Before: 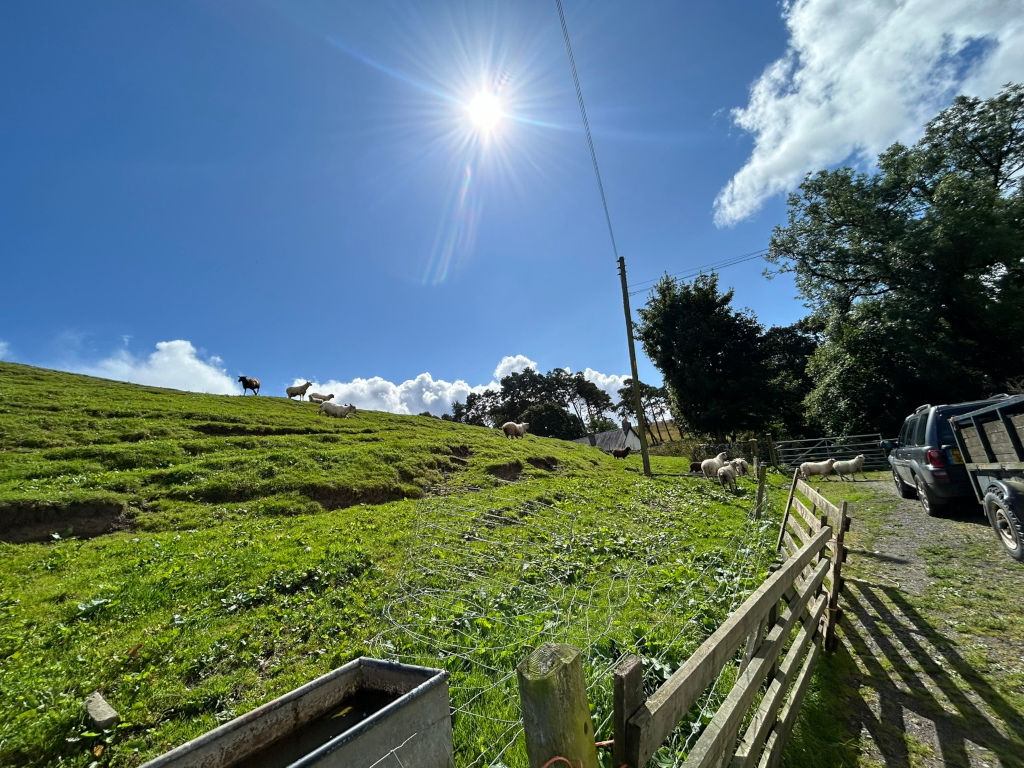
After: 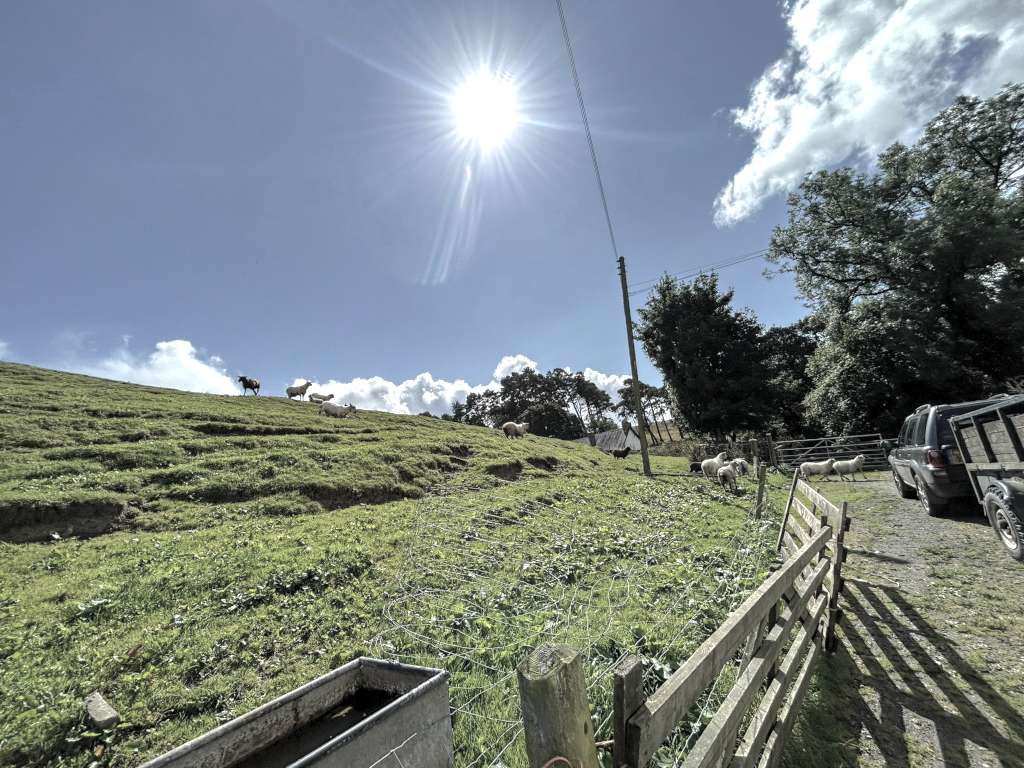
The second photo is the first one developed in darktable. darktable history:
local contrast: on, module defaults
contrast brightness saturation: brightness 0.18, saturation -0.5
tone equalizer: -8 EV -0.417 EV, -7 EV -0.389 EV, -6 EV -0.333 EV, -5 EV -0.222 EV, -3 EV 0.222 EV, -2 EV 0.333 EV, -1 EV 0.389 EV, +0 EV 0.417 EV, edges refinement/feathering 500, mask exposure compensation -1.57 EV, preserve details no
shadows and highlights: shadows 40, highlights -60
